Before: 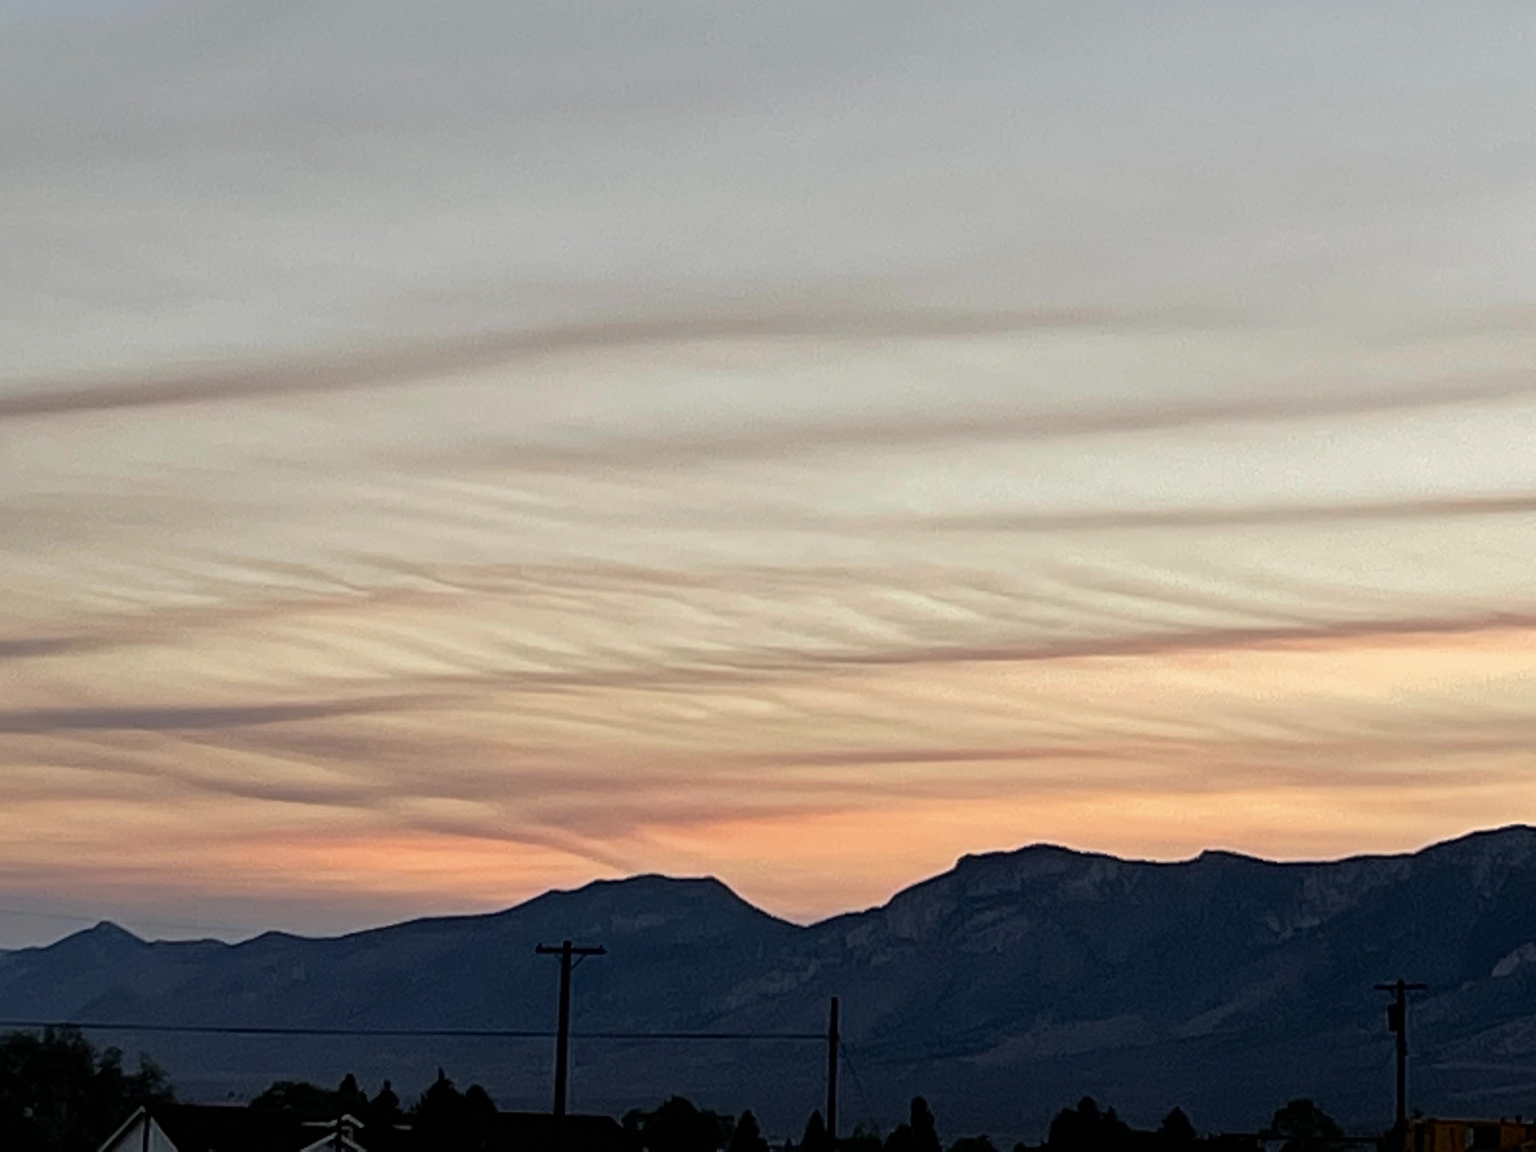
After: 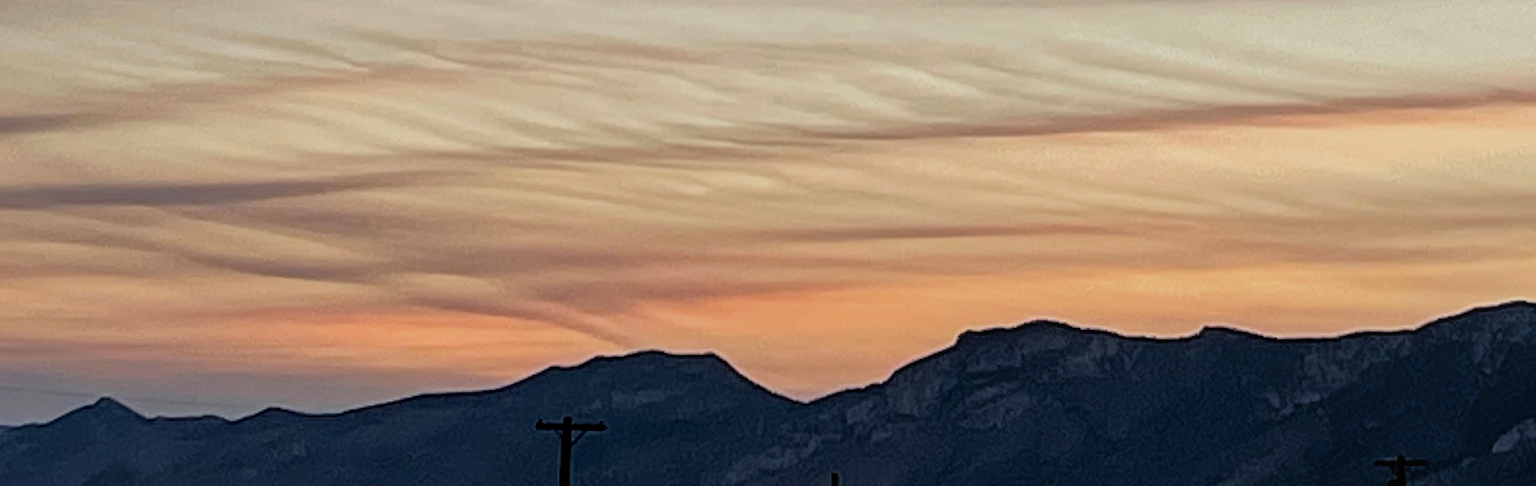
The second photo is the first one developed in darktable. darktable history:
filmic rgb: middle gray luminance 18.26%, black relative exposure -11.13 EV, white relative exposure 3.74 EV, target black luminance 0%, hardness 5.82, latitude 57.73%, contrast 0.965, shadows ↔ highlights balance 49.94%
local contrast: on, module defaults
crop: top 45.529%, bottom 12.228%
sharpen: on, module defaults
tone equalizer: on, module defaults
color balance rgb: perceptual saturation grading › global saturation 15.131%, global vibrance 20.174%
